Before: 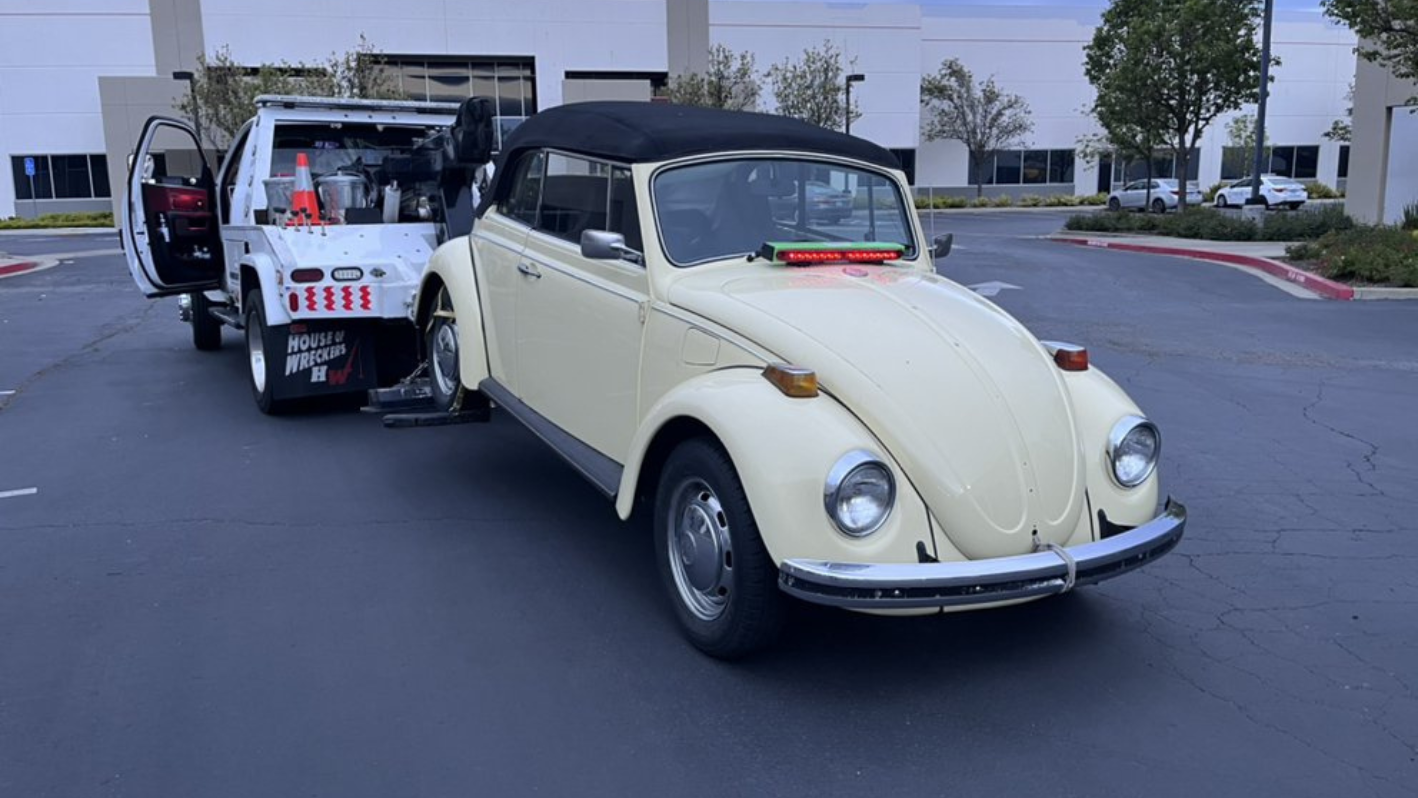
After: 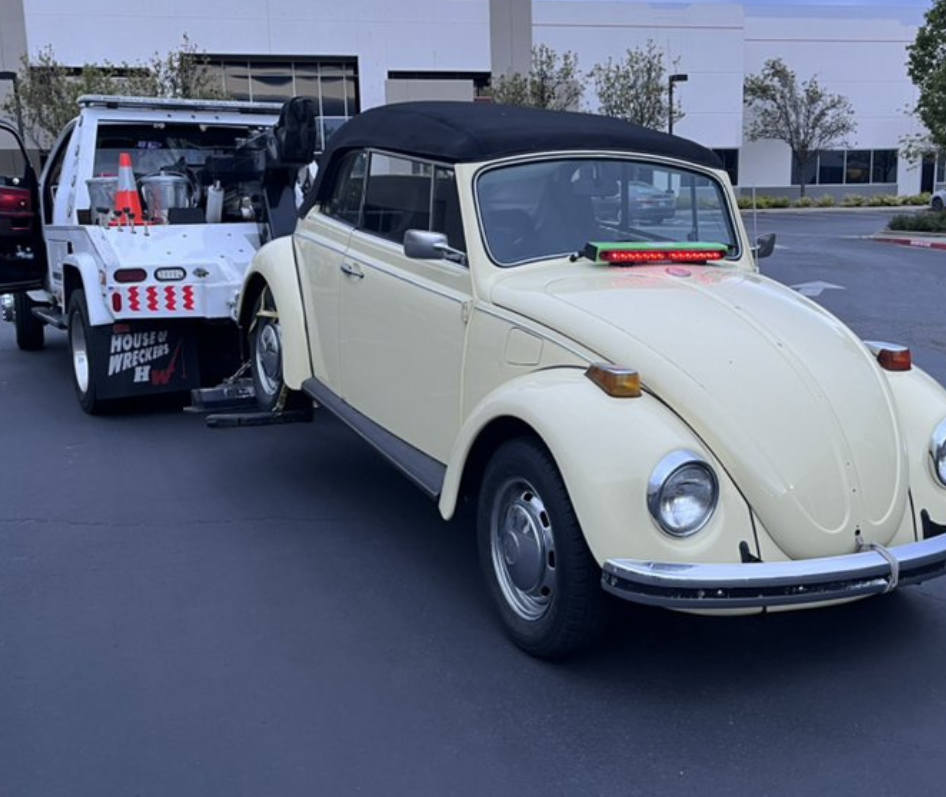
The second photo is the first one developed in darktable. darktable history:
crop and rotate: left 12.525%, right 20.742%
